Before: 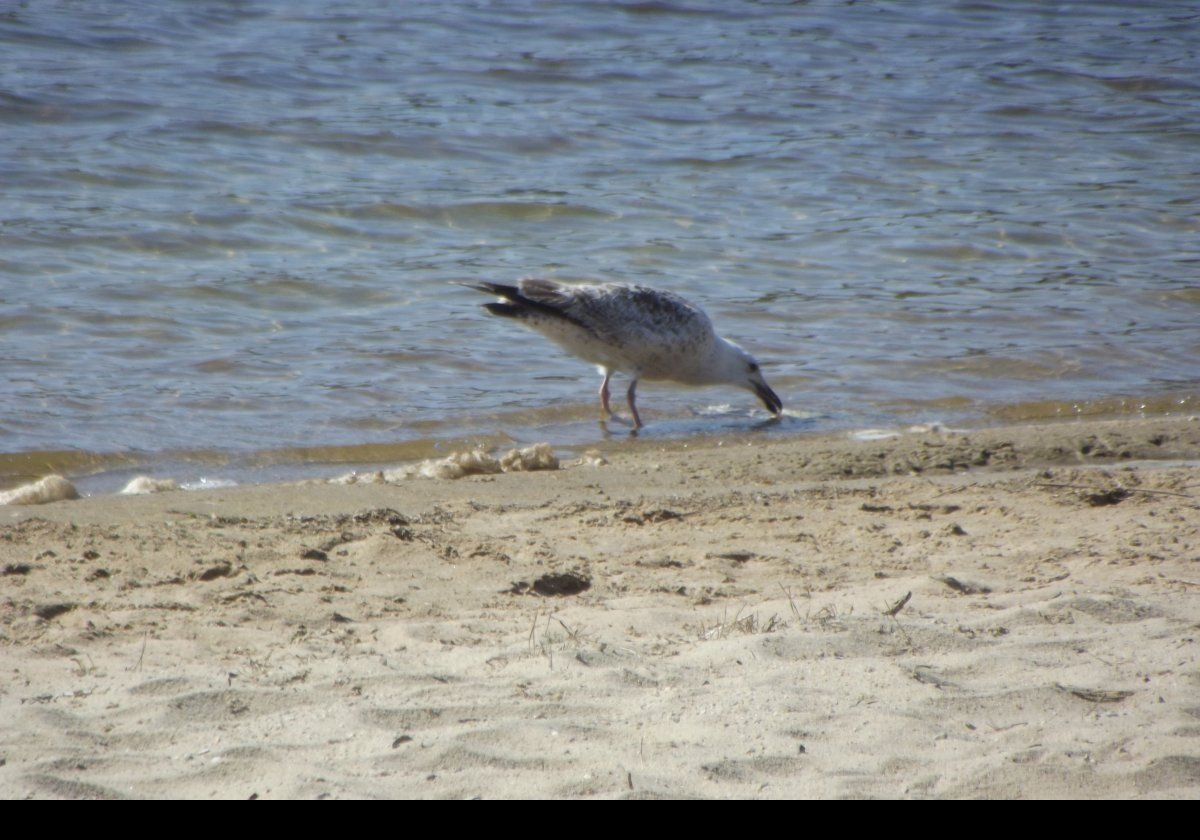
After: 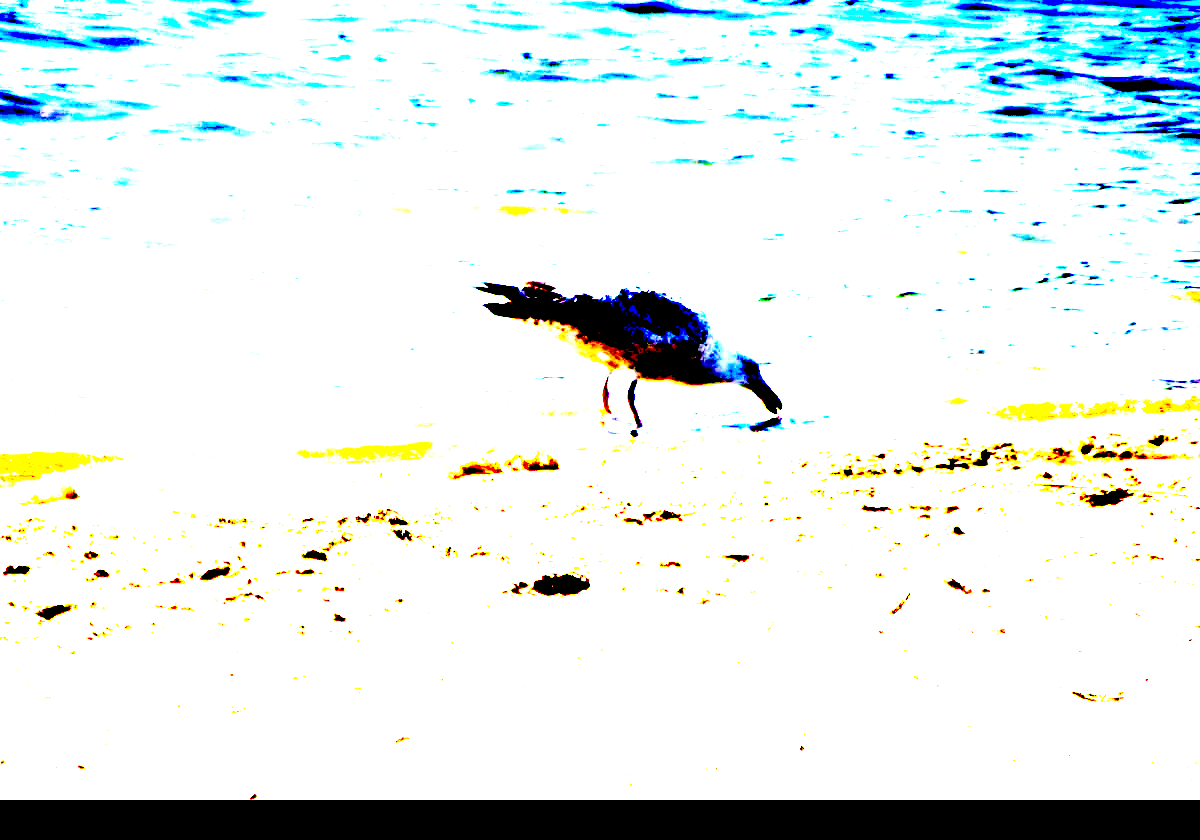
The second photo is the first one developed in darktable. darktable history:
exposure: black level correction 0.1, exposure 3.007 EV, compensate highlight preservation false
